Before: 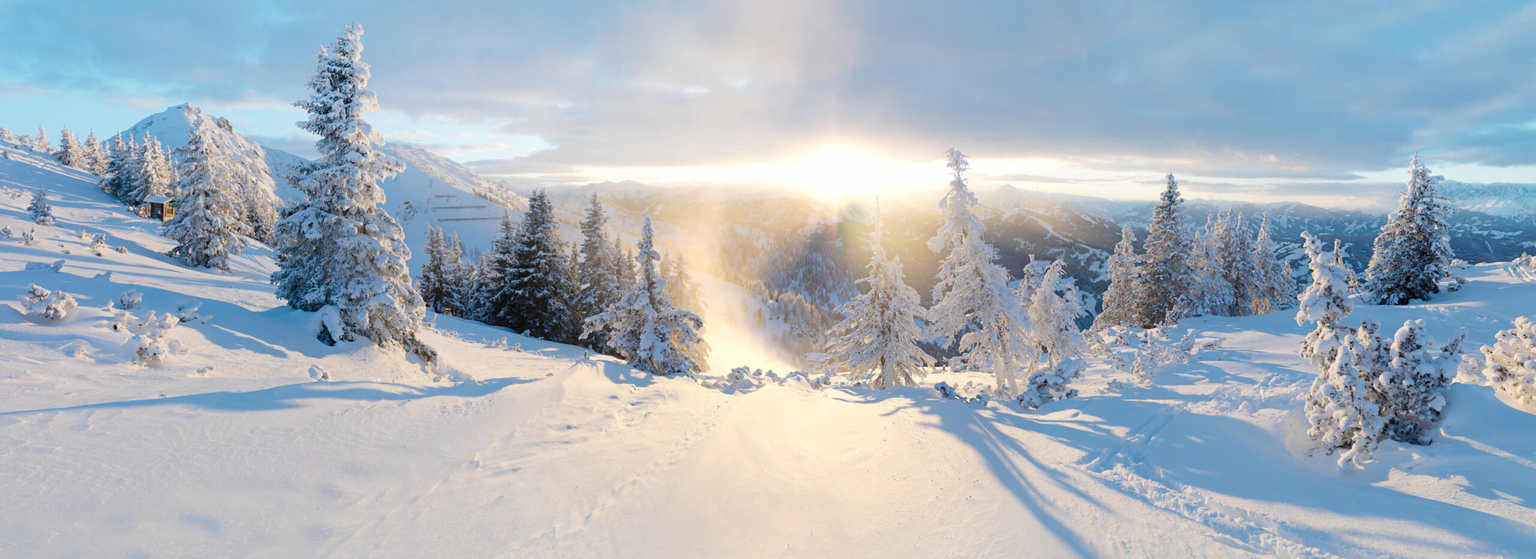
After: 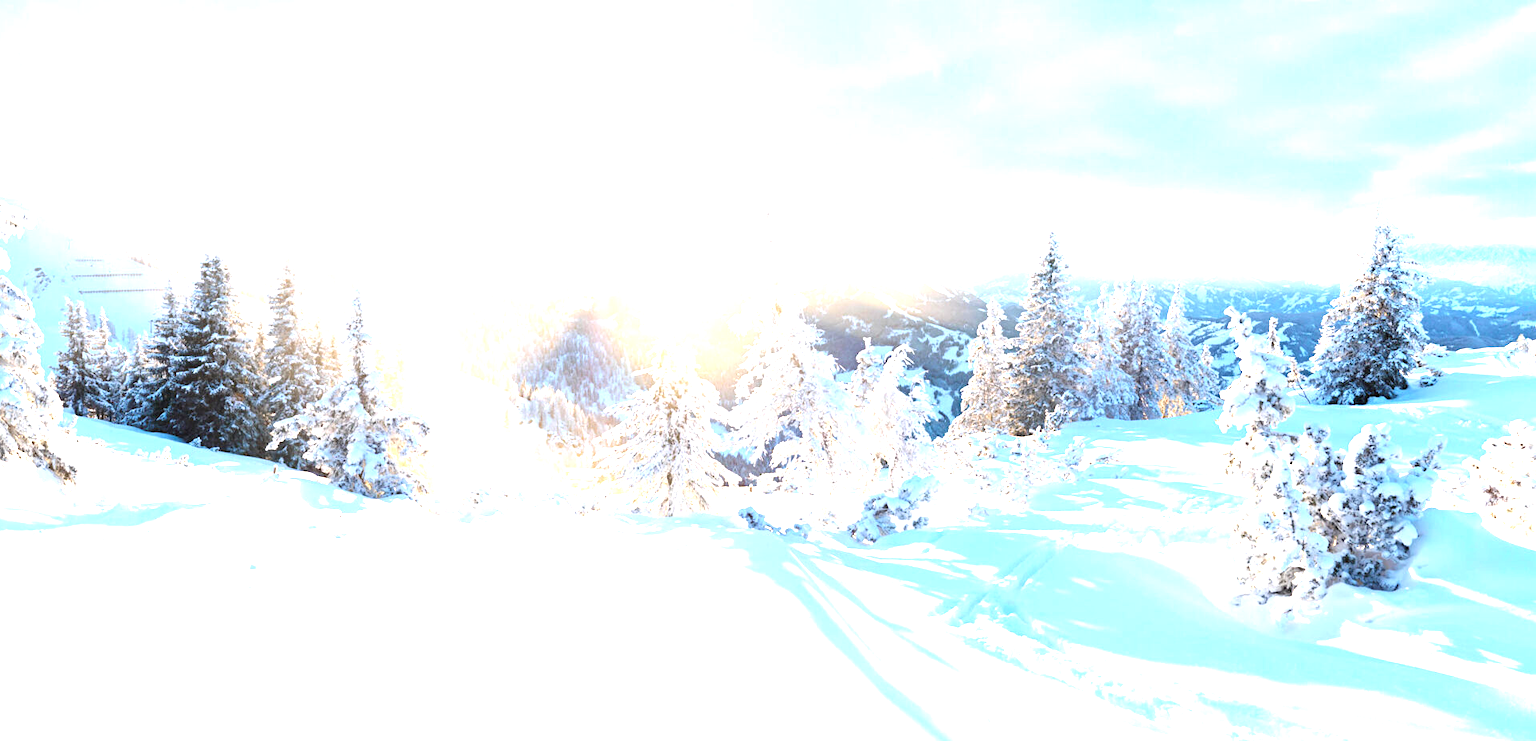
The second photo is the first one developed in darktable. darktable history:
crop and rotate: left 24.664%
exposure: black level correction 0, exposure 1.743 EV, compensate highlight preservation false
